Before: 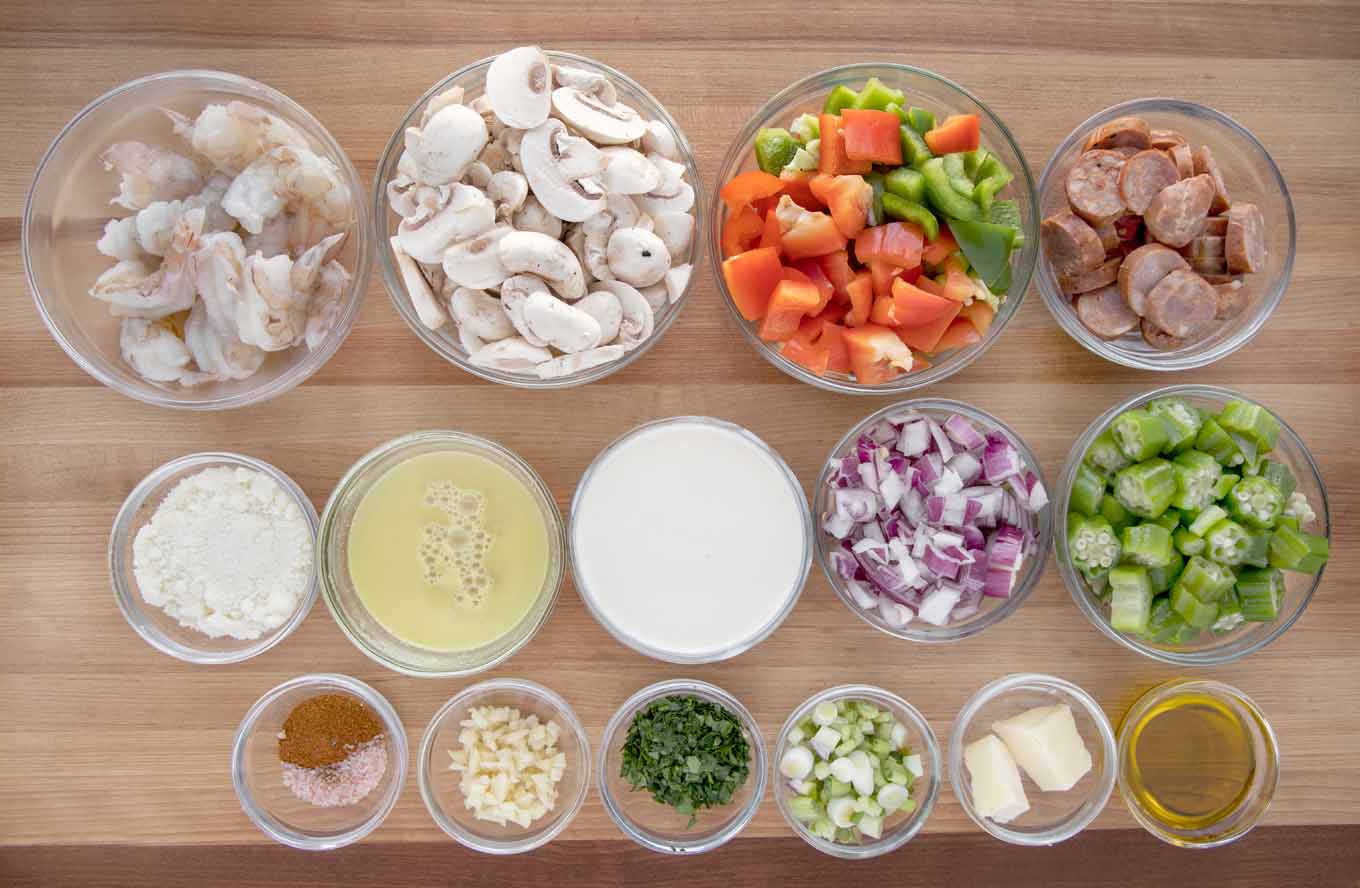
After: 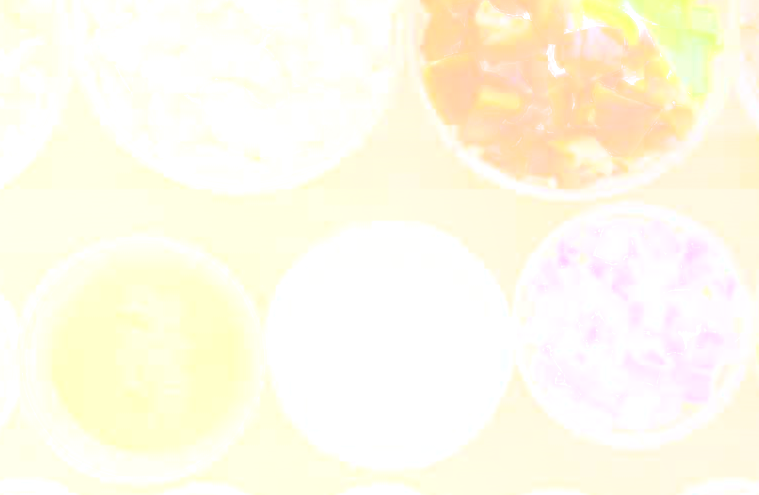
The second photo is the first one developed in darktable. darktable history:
crop and rotate: left 22.13%, top 22.054%, right 22.026%, bottom 22.102%
sharpen: on, module defaults
bloom: size 70%, threshold 25%, strength 70%
filmic rgb: black relative exposure -5.83 EV, white relative exposure 3.4 EV, hardness 3.68
